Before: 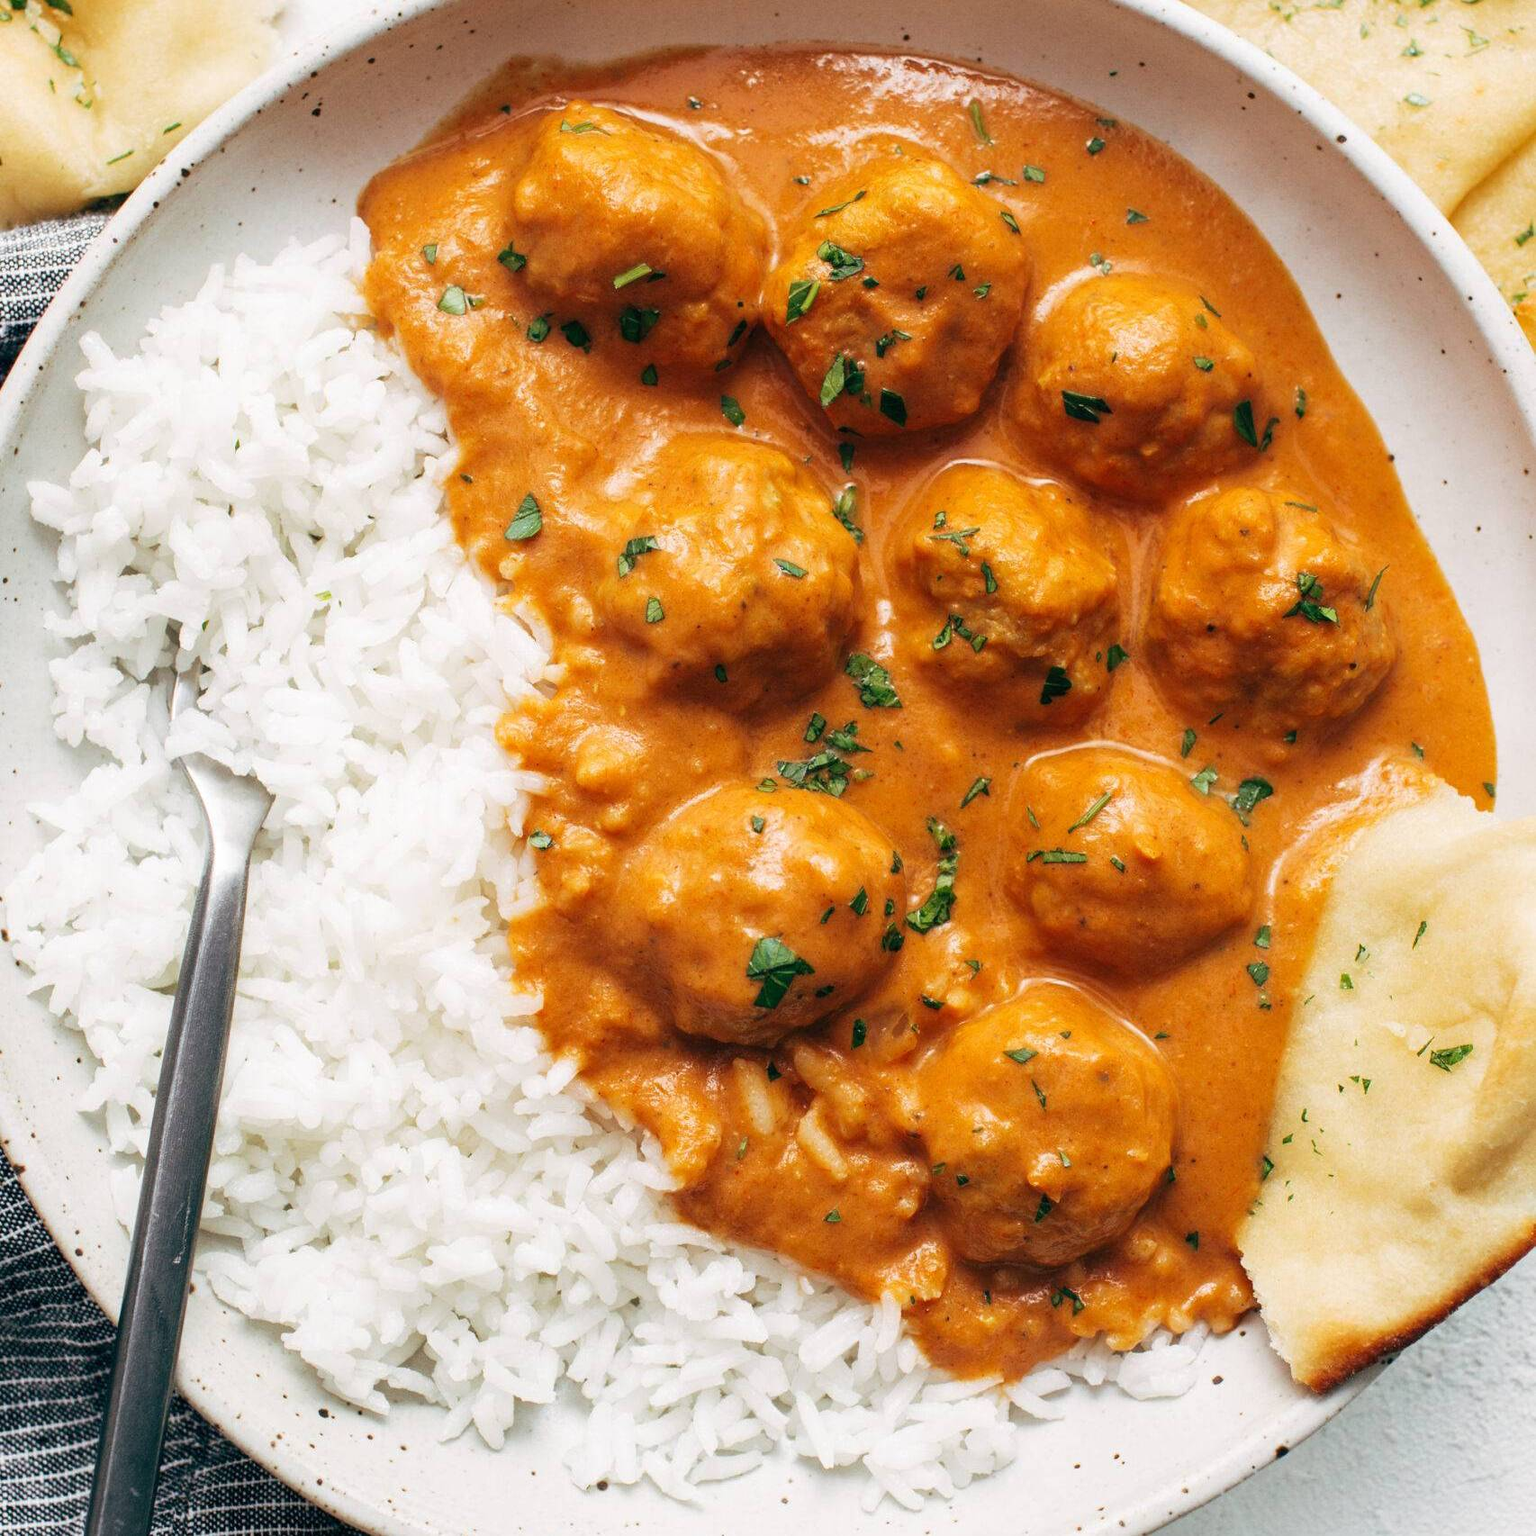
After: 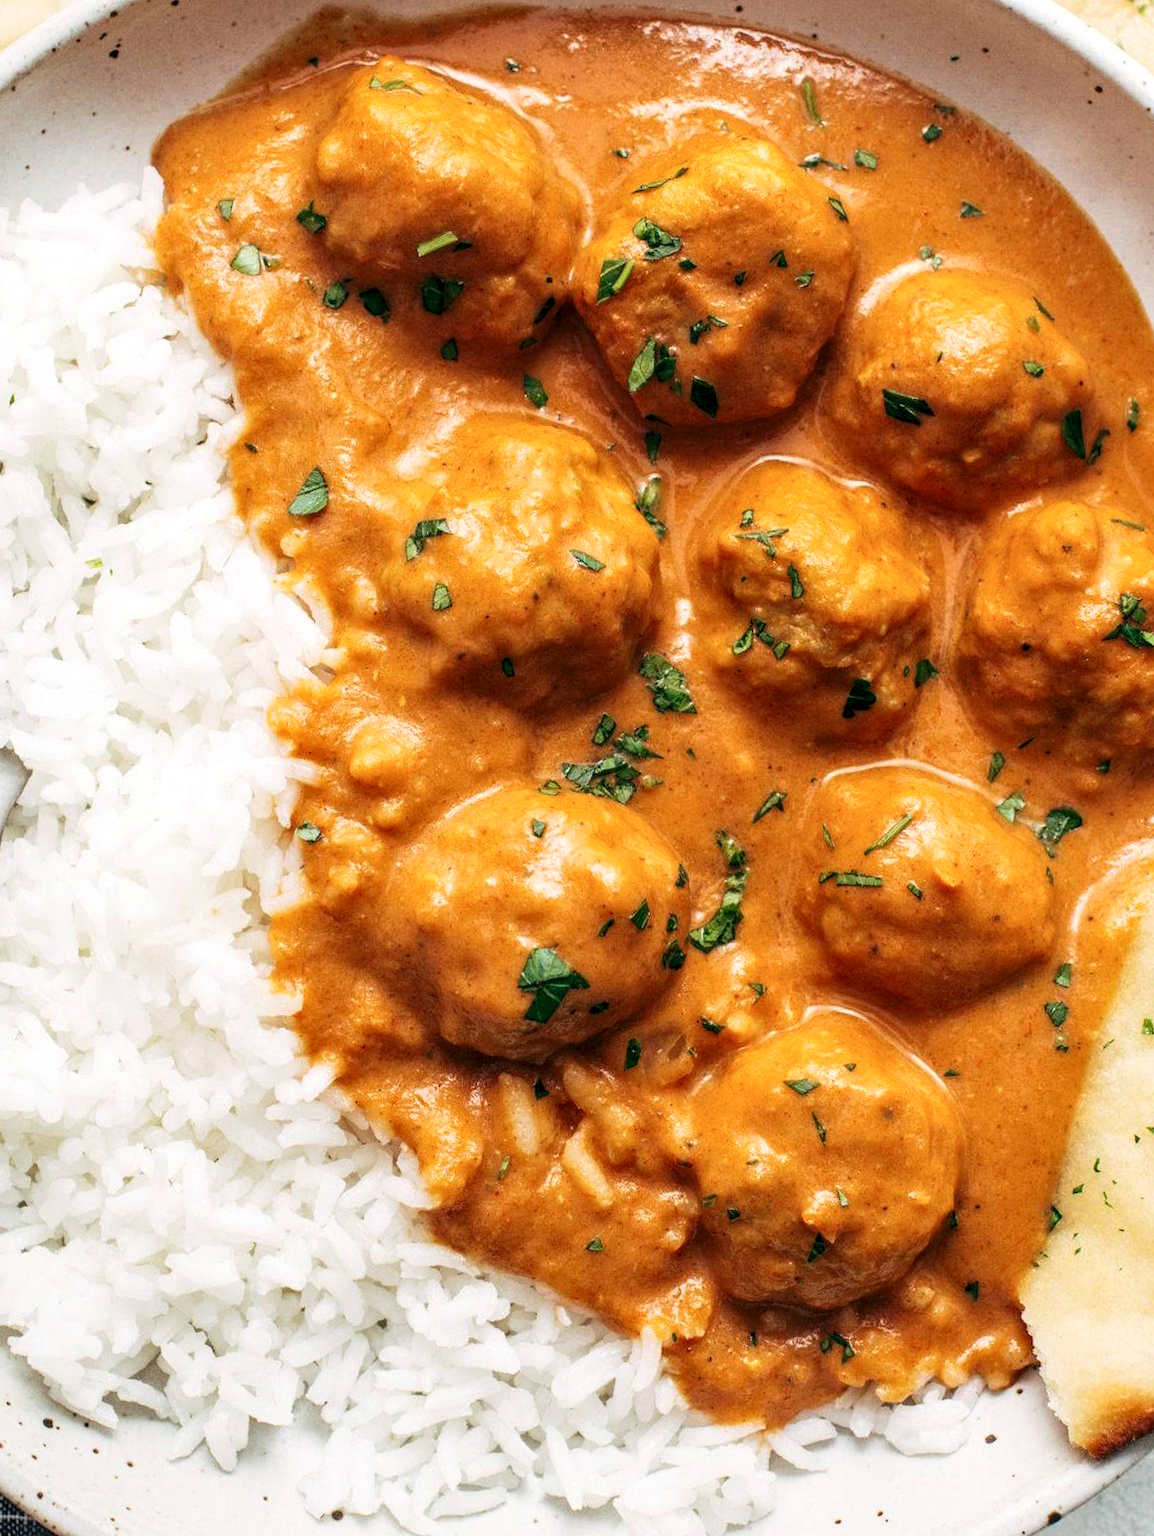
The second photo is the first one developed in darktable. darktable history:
local contrast: on, module defaults
contrast brightness saturation: contrast 0.15, brightness 0.041
crop and rotate: angle -3.07°, left 14.109%, top 0.026%, right 10.805%, bottom 0.086%
